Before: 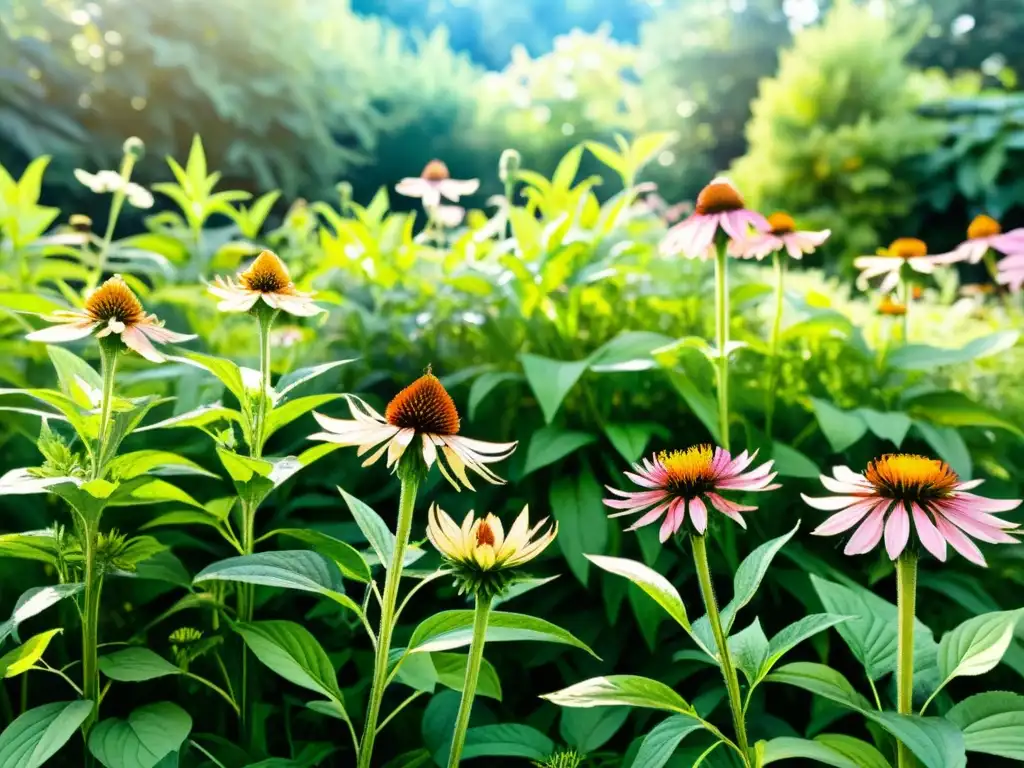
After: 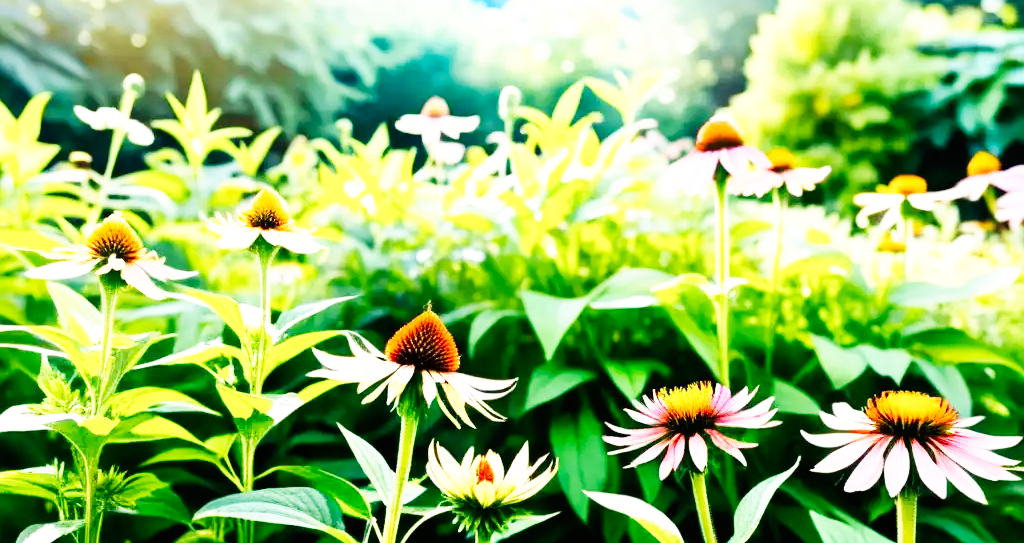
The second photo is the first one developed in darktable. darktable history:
base curve: curves: ch0 [(0, 0) (0.007, 0.004) (0.027, 0.03) (0.046, 0.07) (0.207, 0.54) (0.442, 0.872) (0.673, 0.972) (1, 1)], preserve colors none
crop and rotate: top 8.293%, bottom 20.996%
